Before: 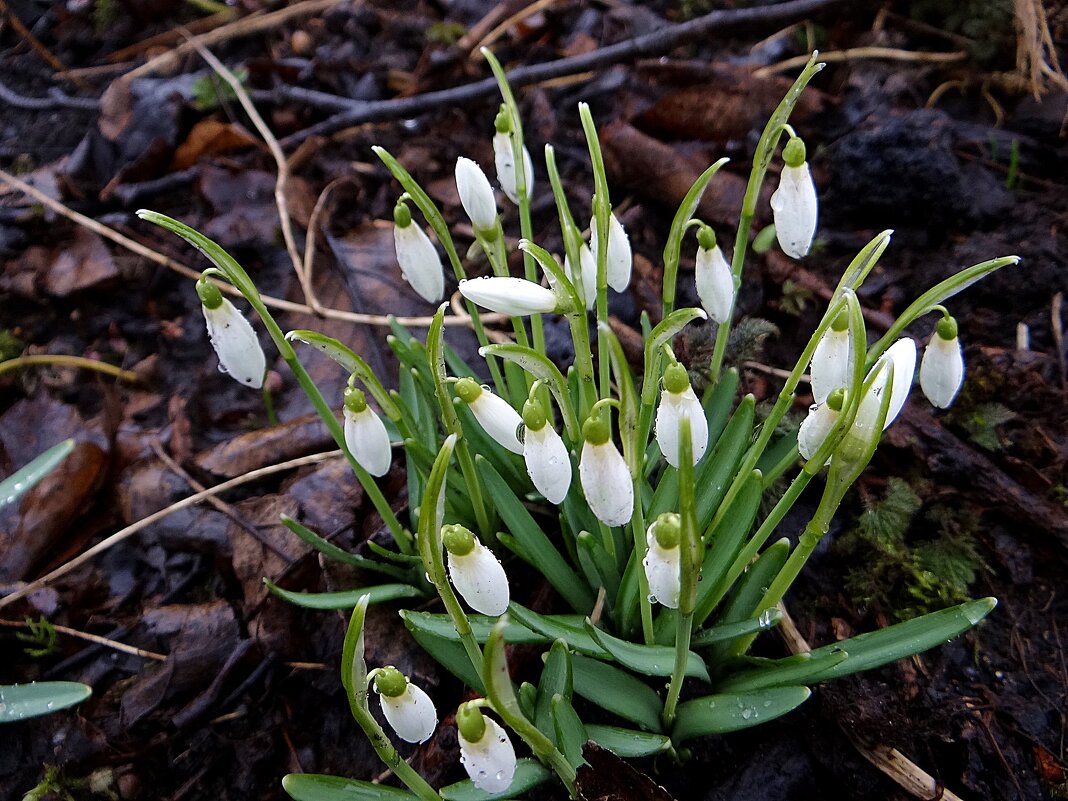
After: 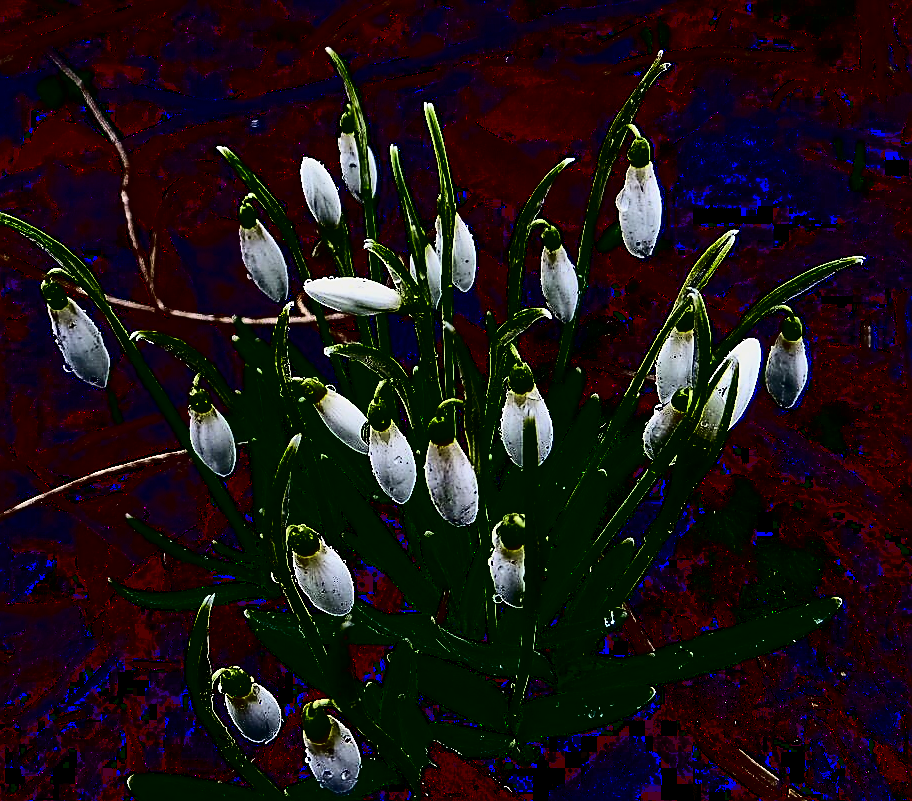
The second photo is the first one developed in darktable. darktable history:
exposure: exposure -0.493 EV, compensate exposure bias true, compensate highlight preservation false
contrast brightness saturation: contrast 0.774, brightness -0.984, saturation 0.993
sharpen: radius 1.377, amount 1.25, threshold 0.729
crop and rotate: left 14.52%
base curve: curves: ch0 [(0, 0.02) (0.083, 0.036) (1, 1)]
